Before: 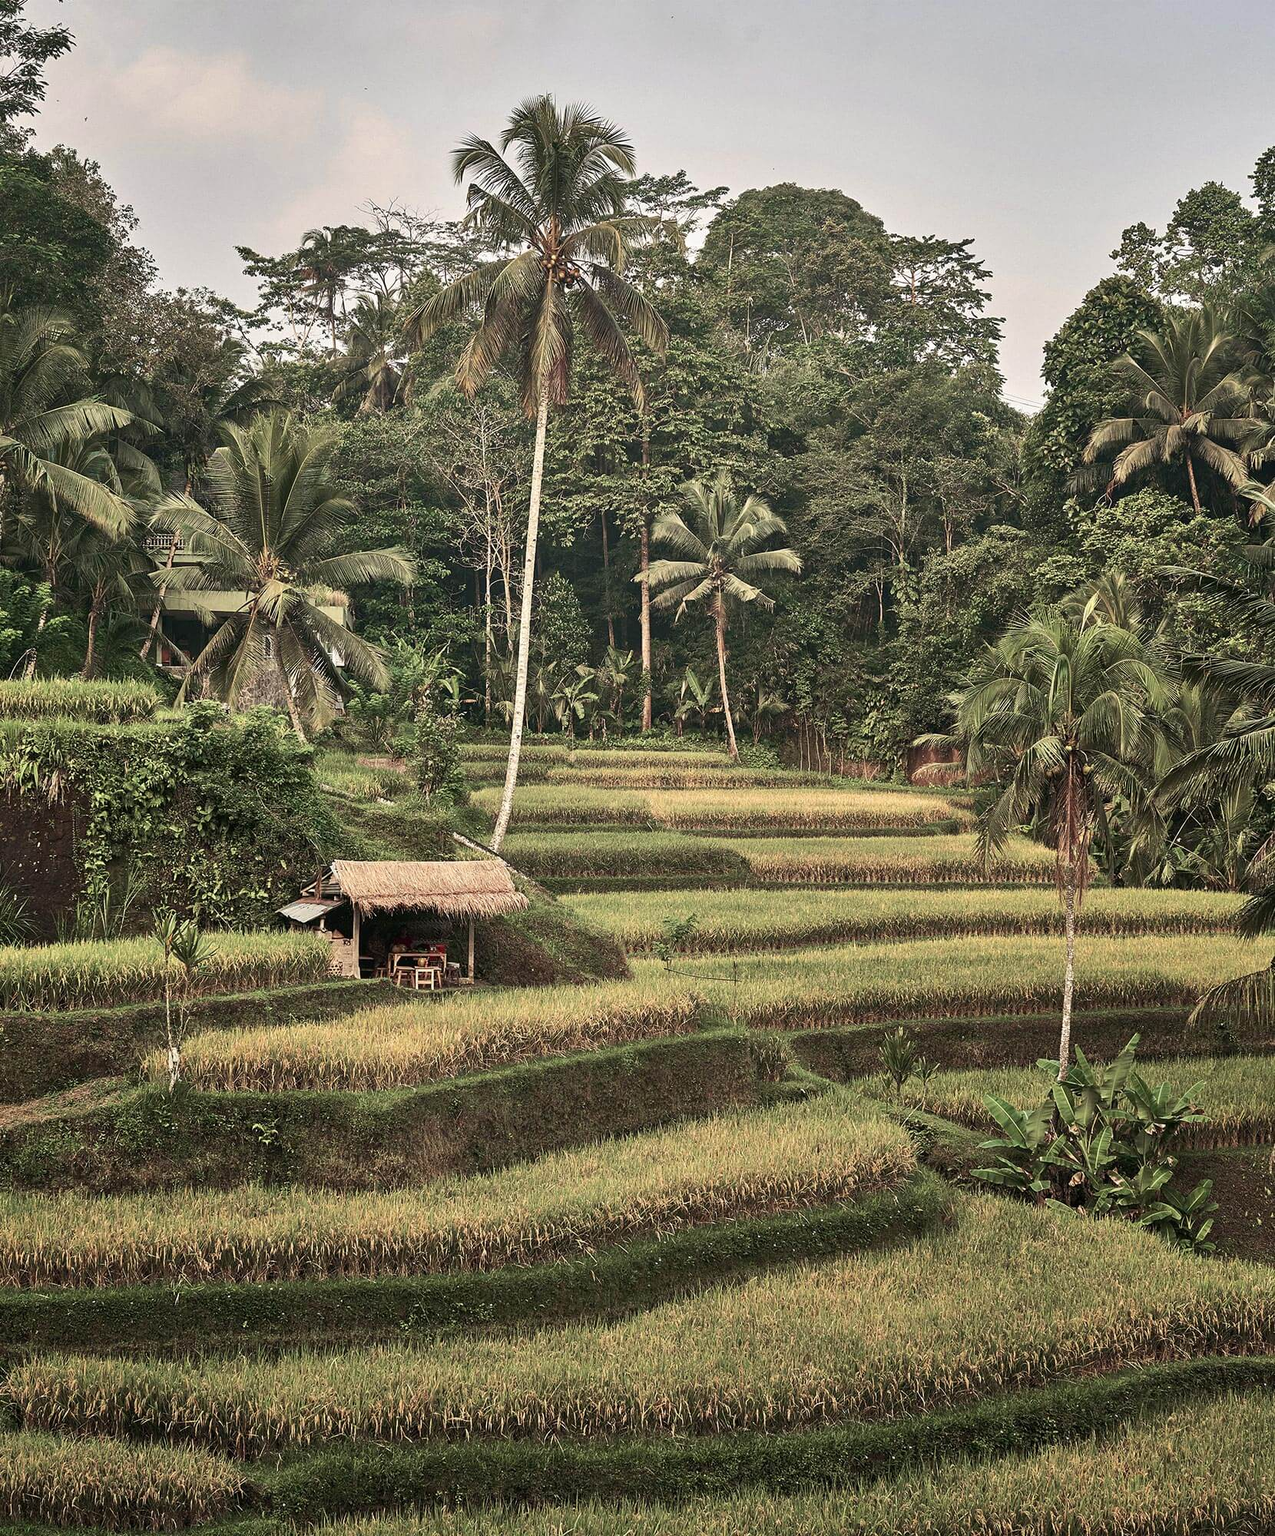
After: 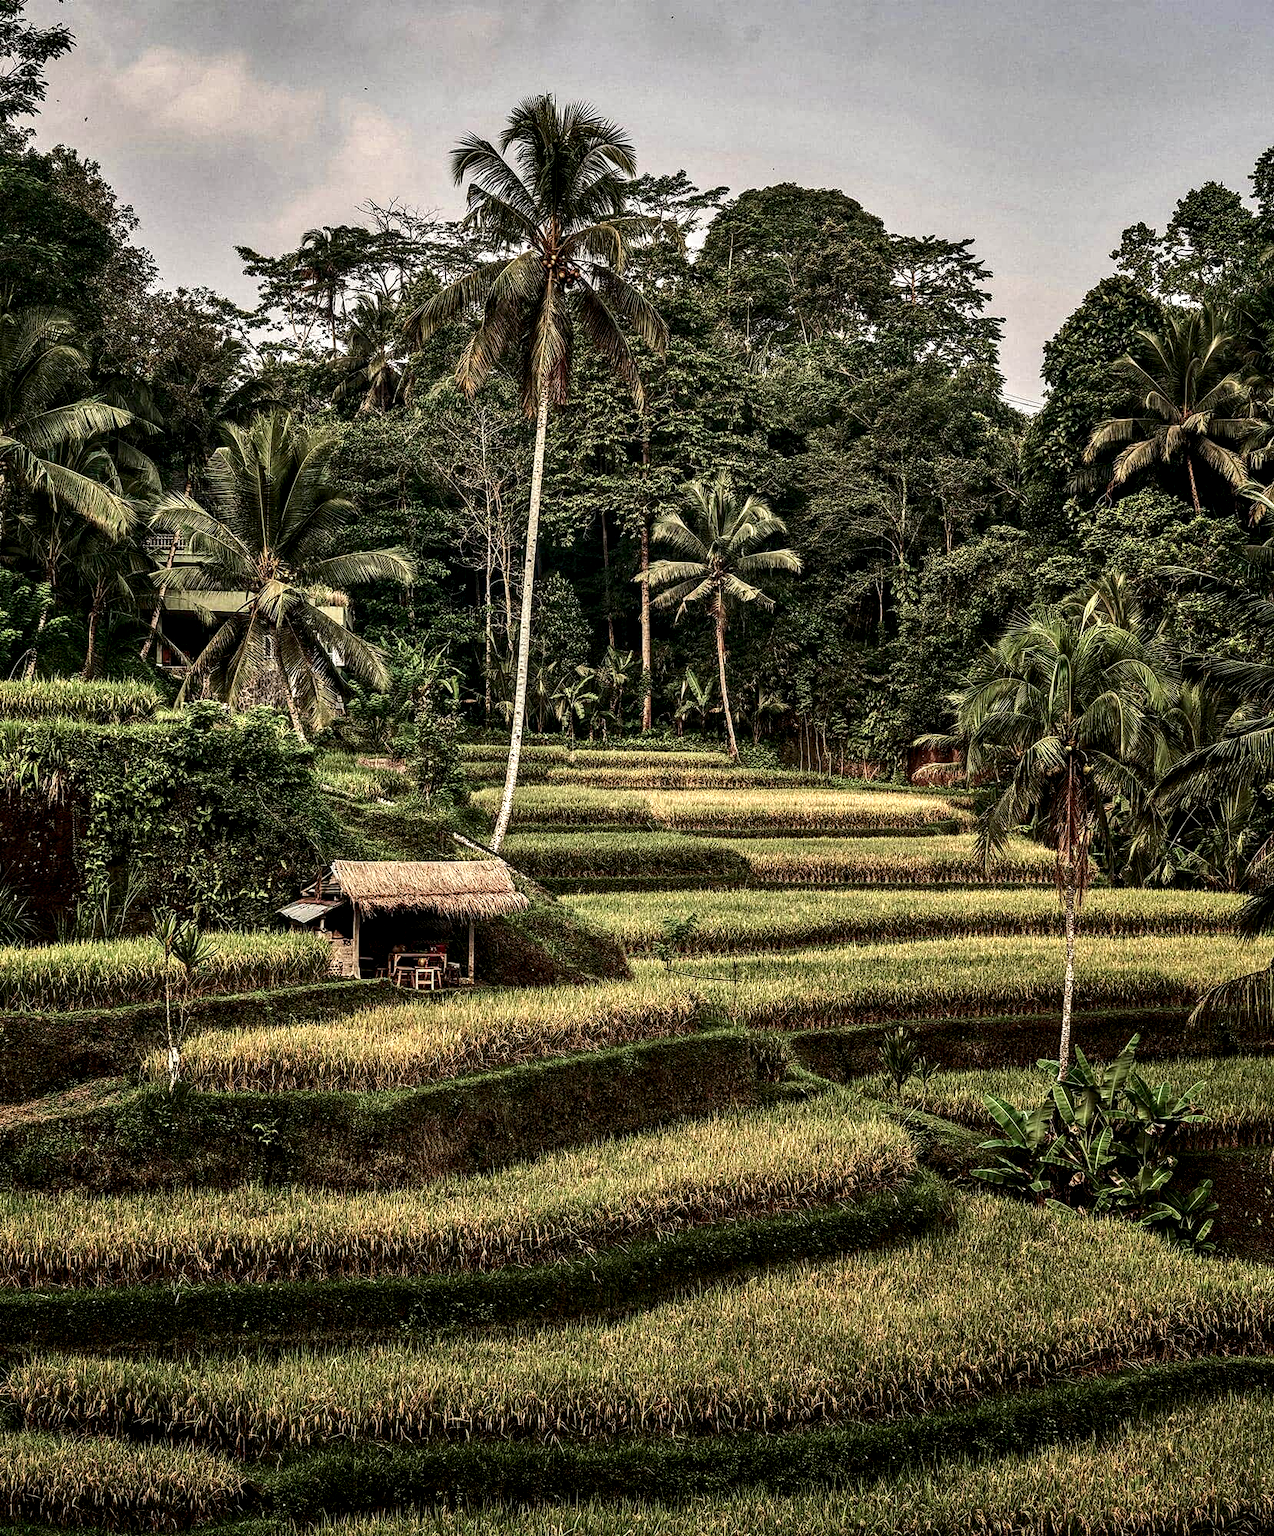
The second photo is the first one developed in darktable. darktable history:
contrast brightness saturation: contrast 0.1, brightness -0.26, saturation 0.14
local contrast: highlights 19%, detail 186%
